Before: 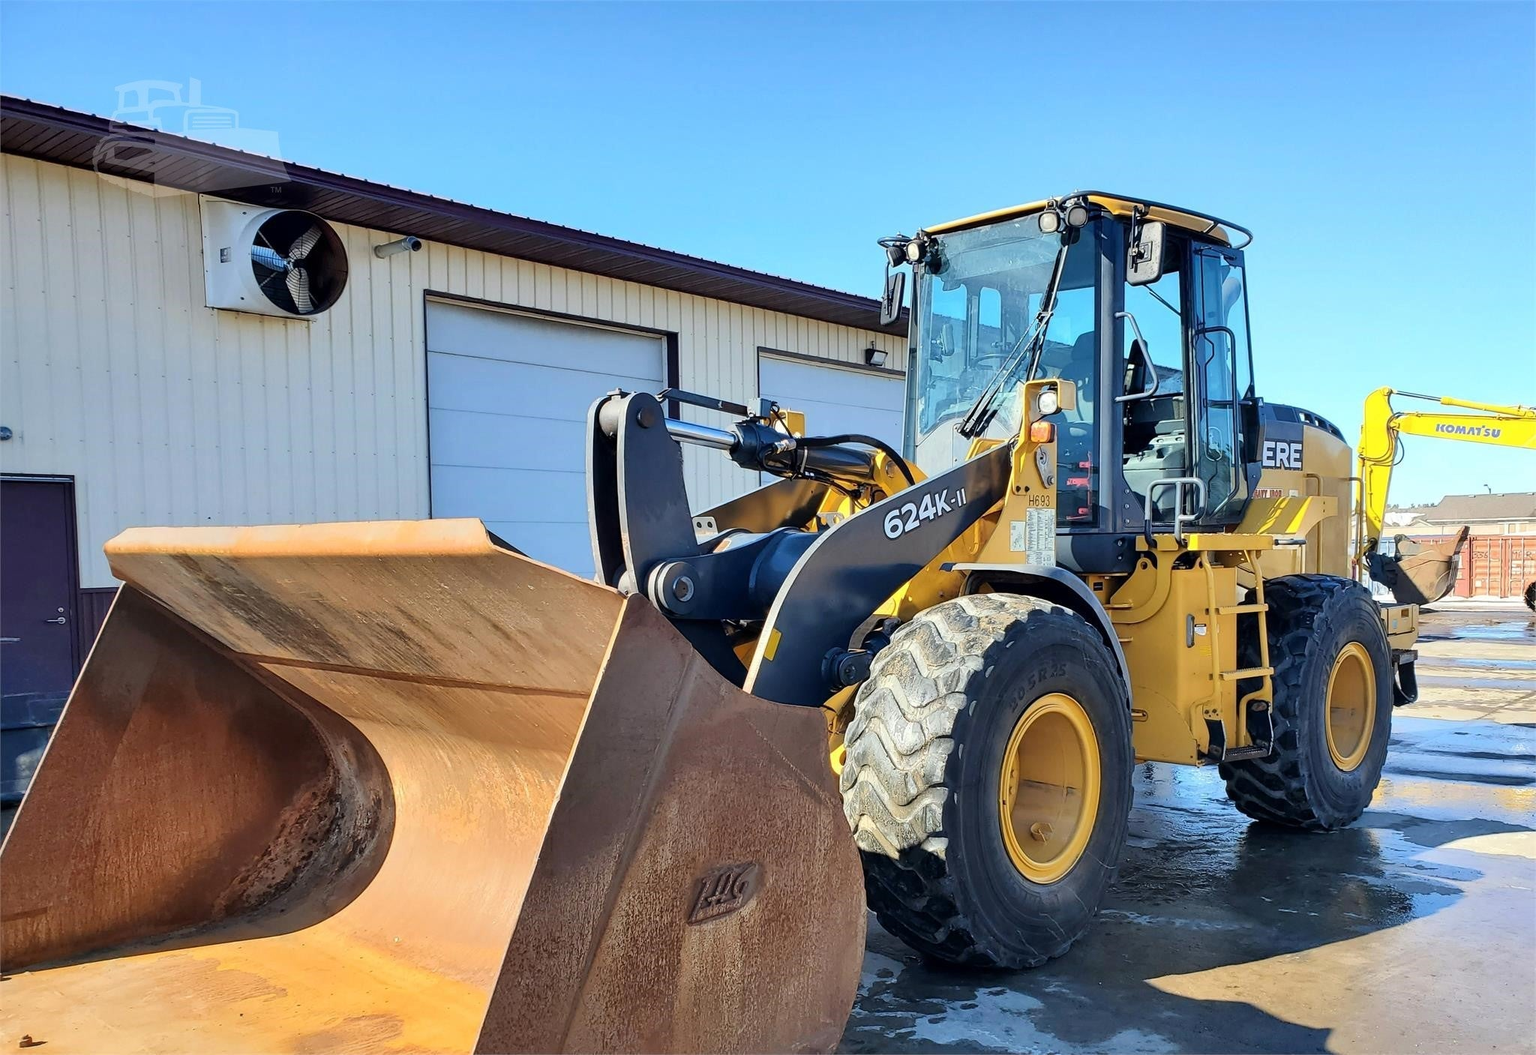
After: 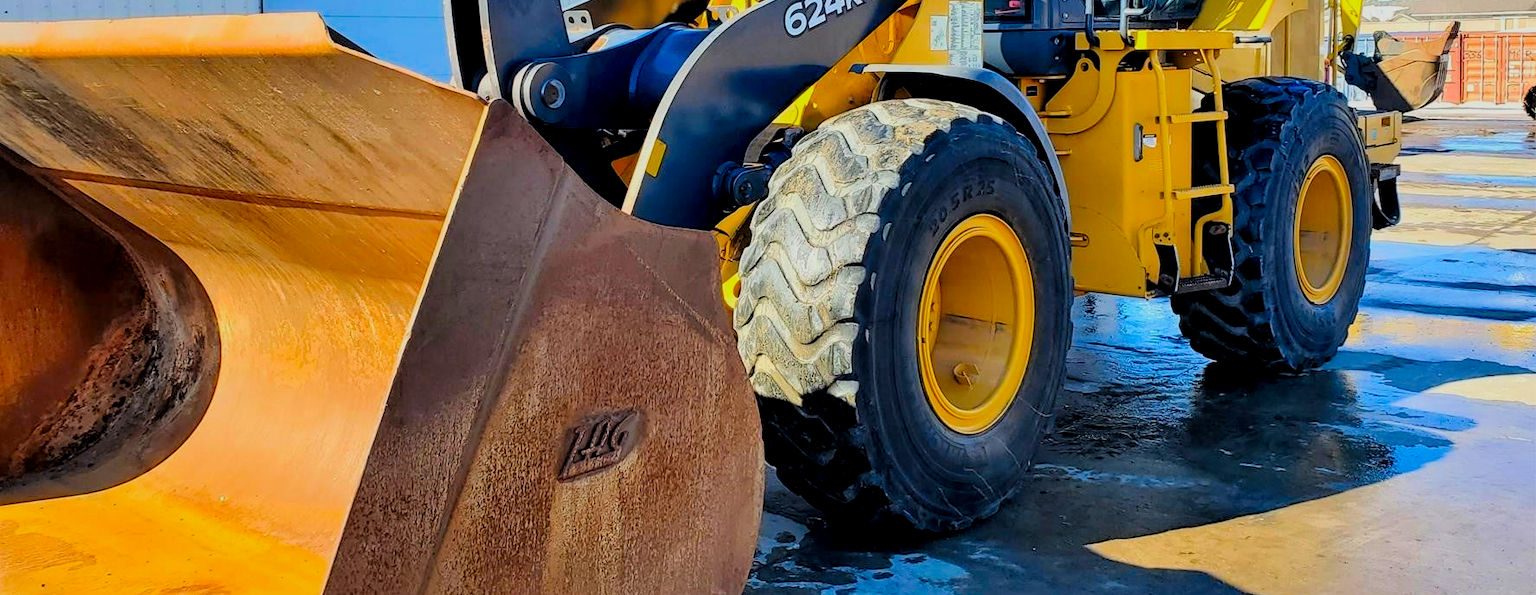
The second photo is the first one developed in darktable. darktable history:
crop and rotate: left 13.306%, top 48.129%, bottom 2.928%
color correction: saturation 1.32
local contrast: highlights 100%, shadows 100%, detail 120%, midtone range 0.2
filmic rgb: black relative exposure -7.6 EV, white relative exposure 4.64 EV, threshold 3 EV, target black luminance 0%, hardness 3.55, latitude 50.51%, contrast 1.033, highlights saturation mix 10%, shadows ↔ highlights balance -0.198%, color science v4 (2020), enable highlight reconstruction true
